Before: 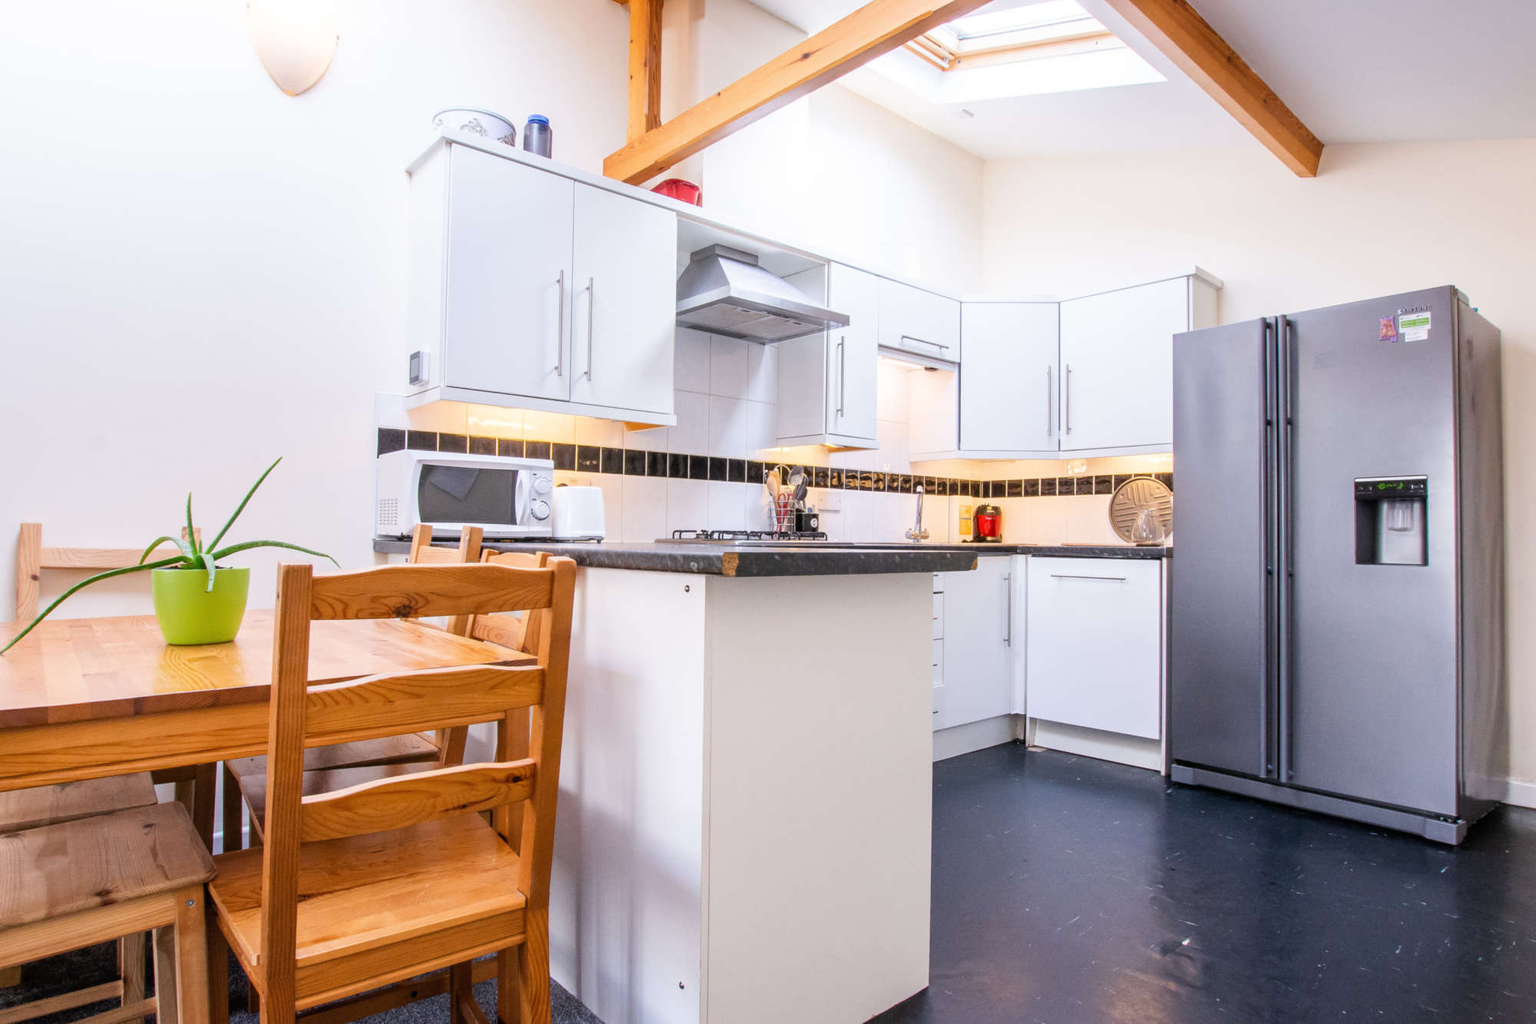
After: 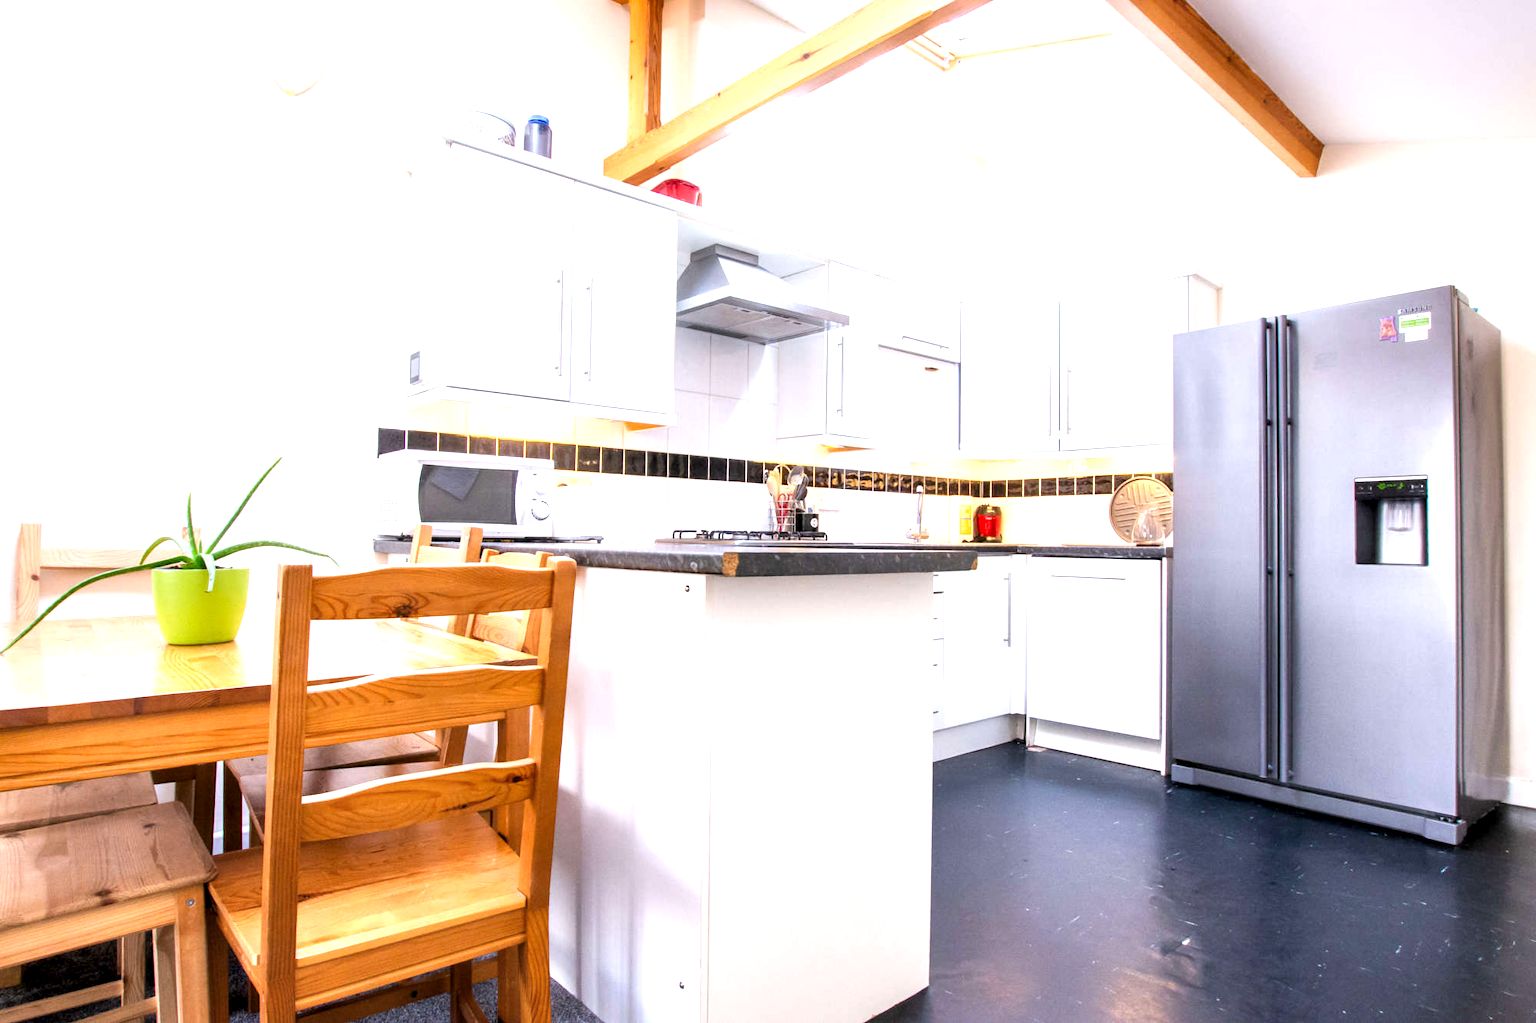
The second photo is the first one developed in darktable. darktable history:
exposure: black level correction 0, exposure 0.891 EV, compensate exposure bias true, compensate highlight preservation false
contrast equalizer: y [[0.579, 0.58, 0.505, 0.5, 0.5, 0.5], [0.5 ×6], [0.5 ×6], [0 ×6], [0 ×6]], mix 0.754
